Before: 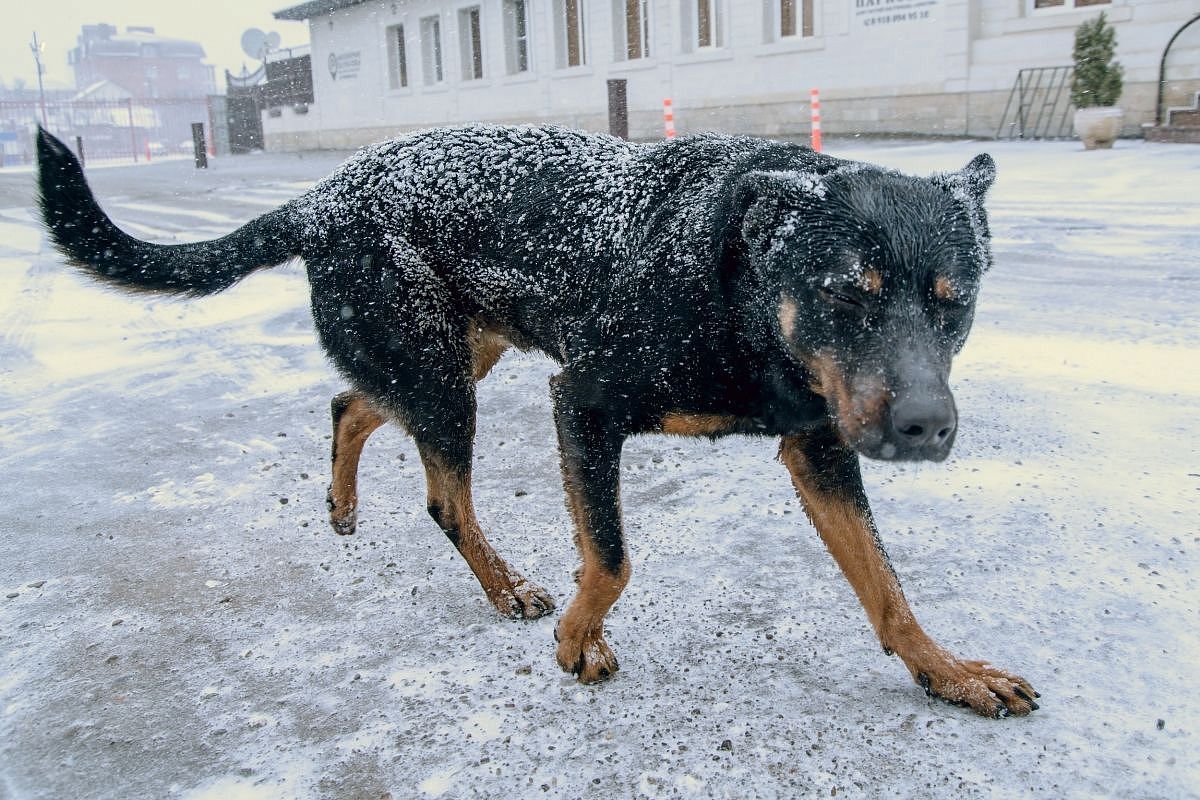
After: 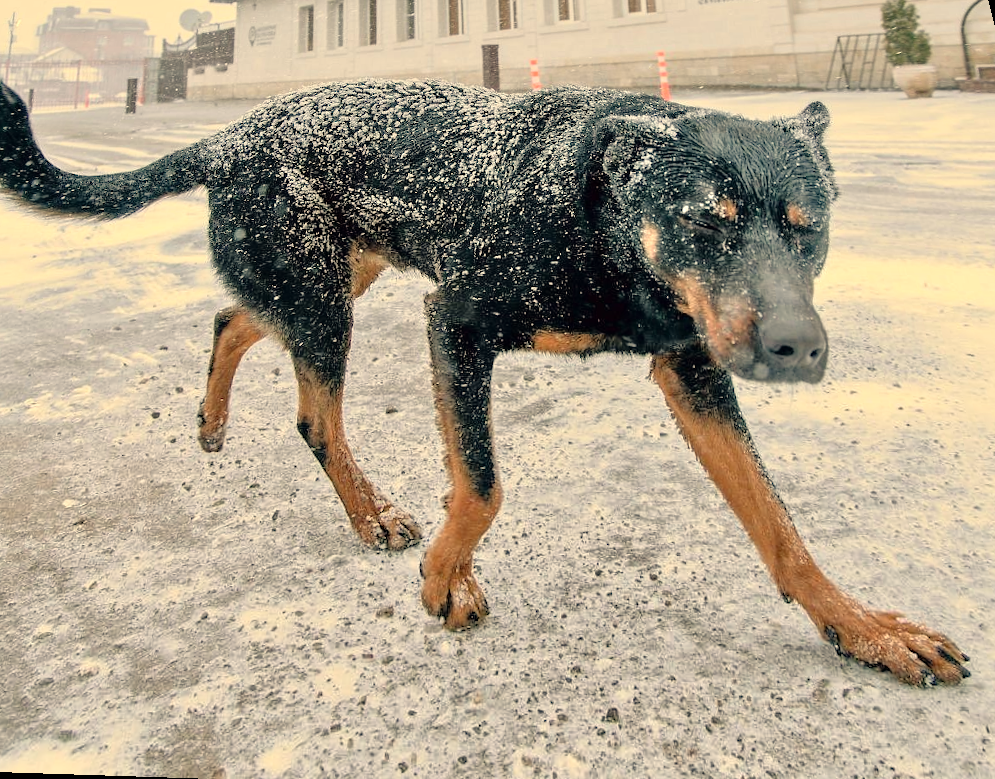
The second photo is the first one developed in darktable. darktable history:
white balance: red 1.123, blue 0.83
tone equalizer: -7 EV 0.15 EV, -6 EV 0.6 EV, -5 EV 1.15 EV, -4 EV 1.33 EV, -3 EV 1.15 EV, -2 EV 0.6 EV, -1 EV 0.15 EV, mask exposure compensation -0.5 EV
rotate and perspective: rotation 0.72°, lens shift (vertical) -0.352, lens shift (horizontal) -0.051, crop left 0.152, crop right 0.859, crop top 0.019, crop bottom 0.964
